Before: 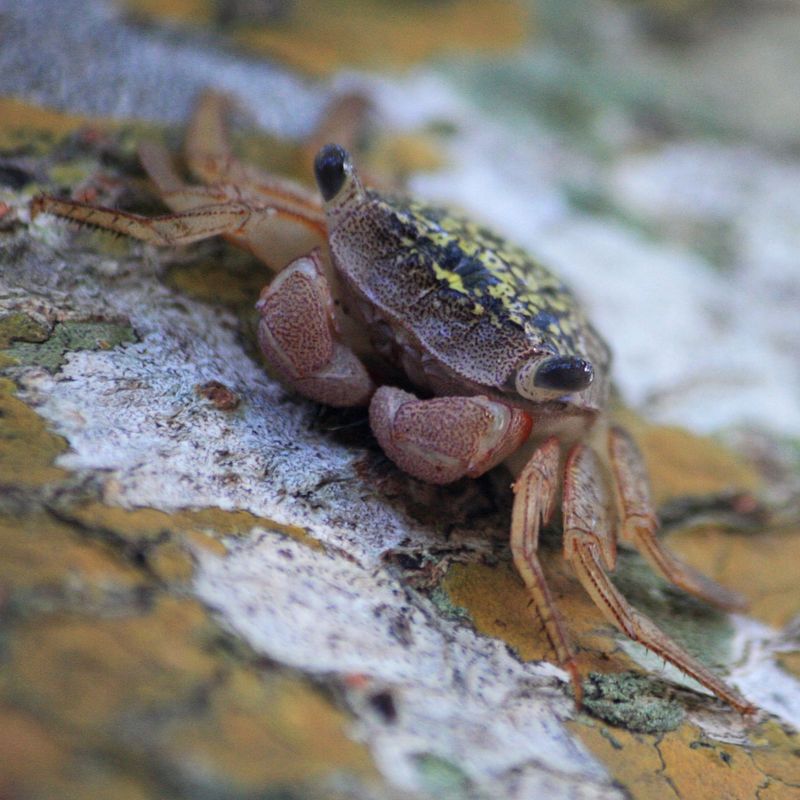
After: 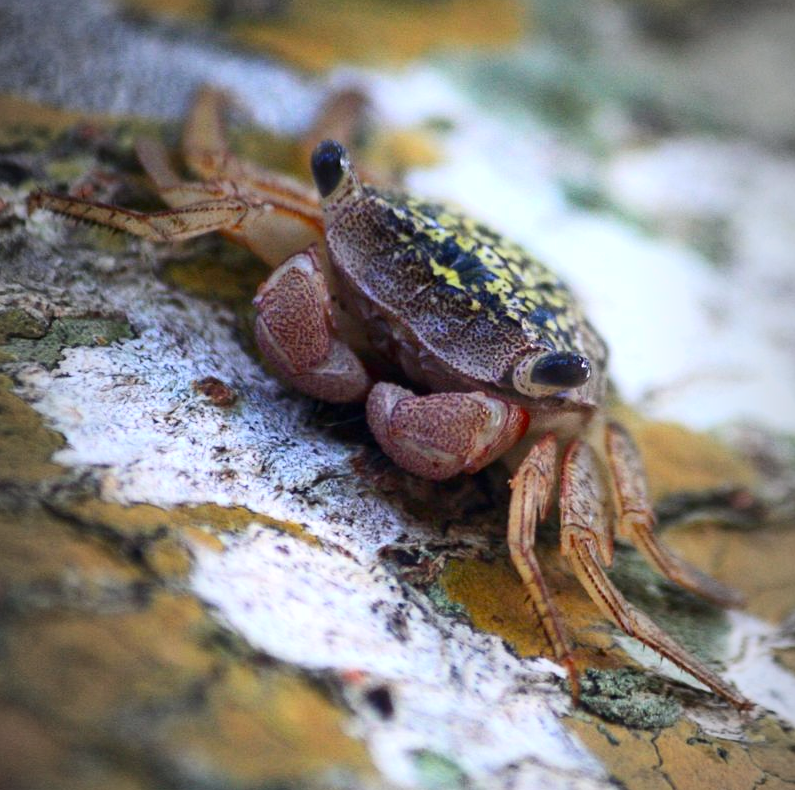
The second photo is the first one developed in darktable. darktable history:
color balance rgb: highlights gain › chroma 0.183%, highlights gain › hue 331.99°, perceptual saturation grading › global saturation 19.528%, perceptual brilliance grading › global brilliance 9.872%, perceptual brilliance grading › shadows 14.992%
tone equalizer: -8 EV -0.001 EV, -7 EV 0.003 EV, -6 EV -0.005 EV, -5 EV -0.004 EV, -4 EV -0.066 EV, -3 EV -0.225 EV, -2 EV -0.242 EV, -1 EV 0.098 EV, +0 EV 0.303 EV, mask exposure compensation -0.515 EV
contrast brightness saturation: contrast 0.222
shadows and highlights: shadows 29.28, highlights -29.05, low approximation 0.01, soften with gaussian
vignetting: fall-off start 96.61%, fall-off radius 100.65%, width/height ratio 0.613
exposure: exposure -0.056 EV, compensate highlight preservation false
crop: left 0.463%, top 0.506%, right 0.146%, bottom 0.724%
